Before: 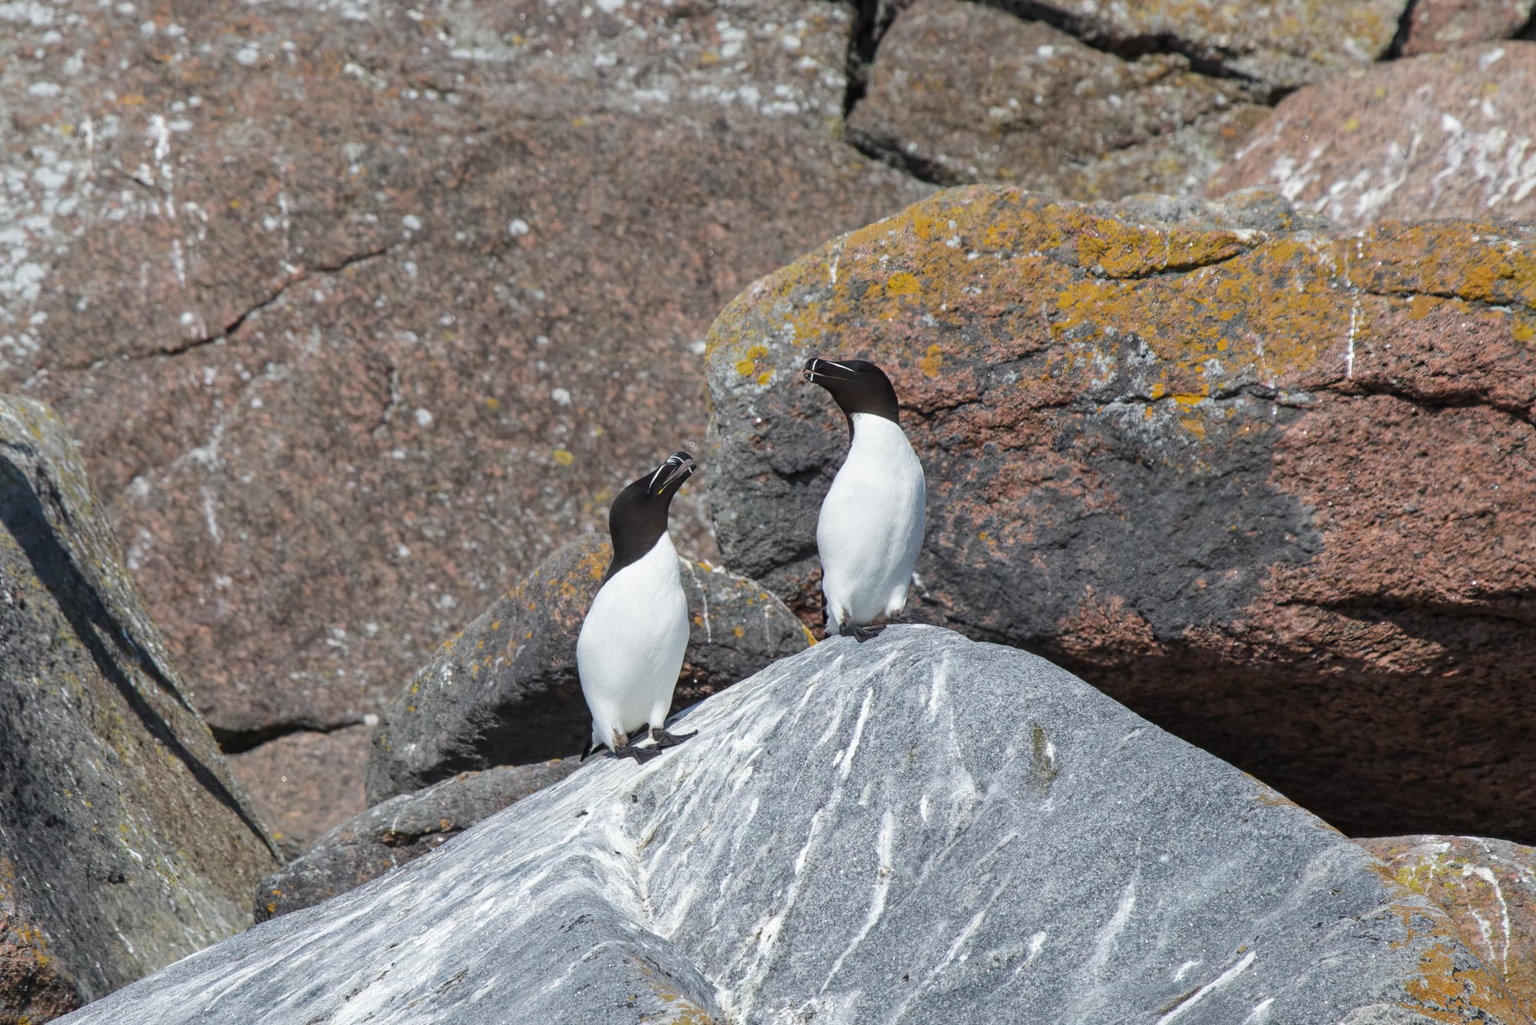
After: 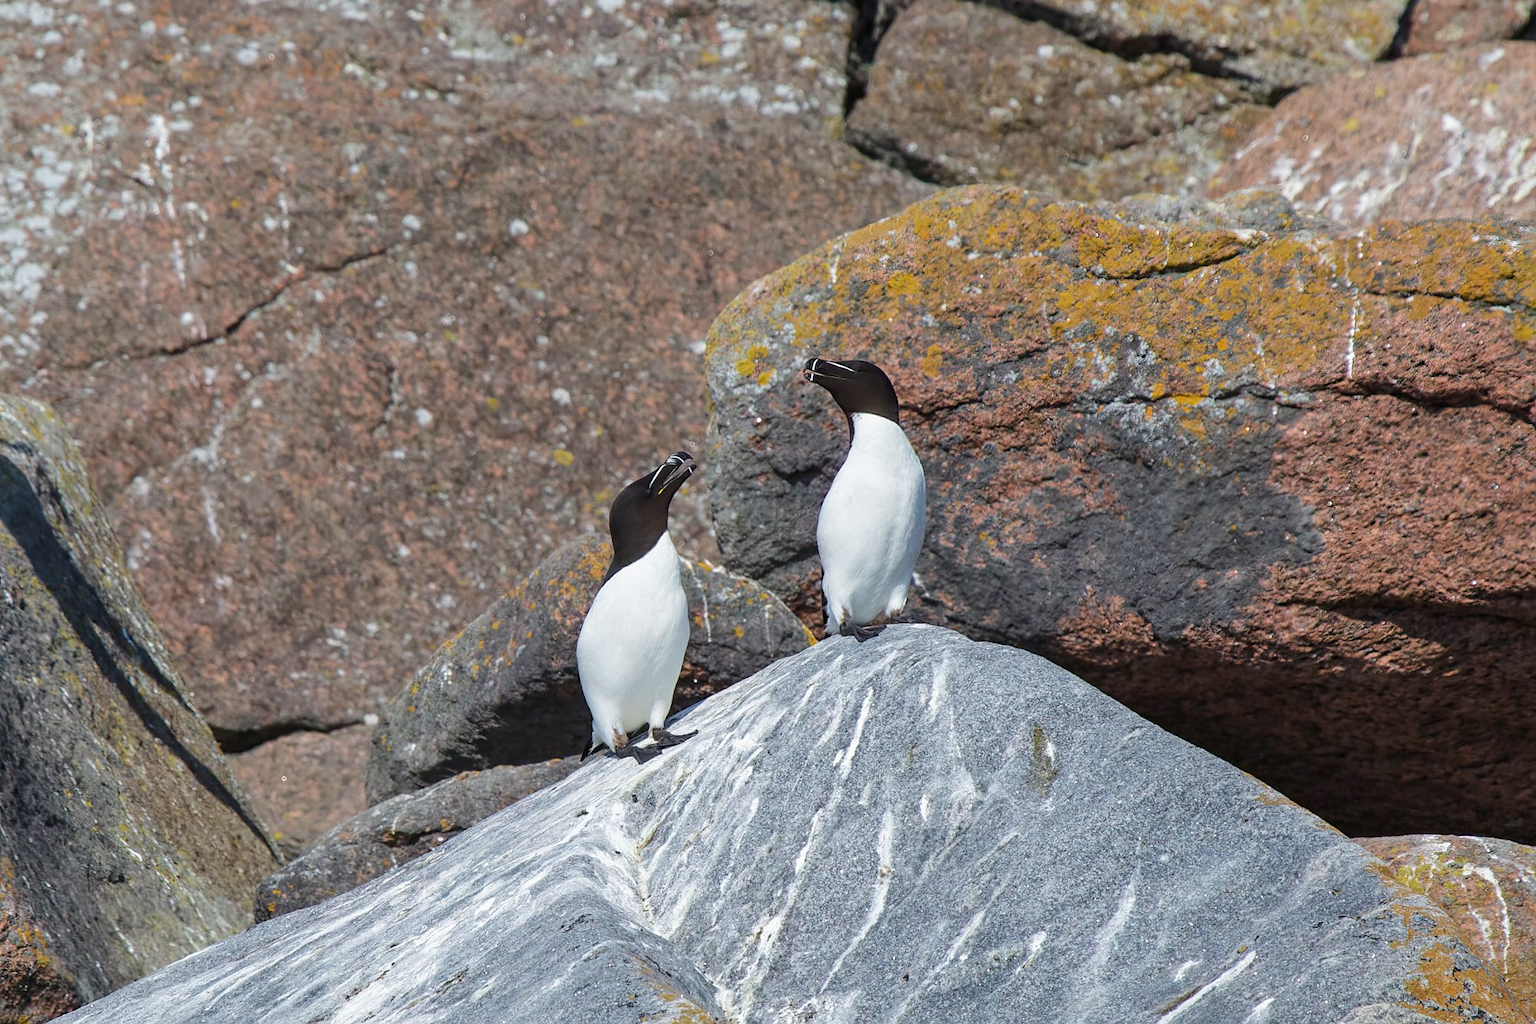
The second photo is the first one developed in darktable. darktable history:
velvia: on, module defaults
sharpen: radius 0.982, amount 0.612
